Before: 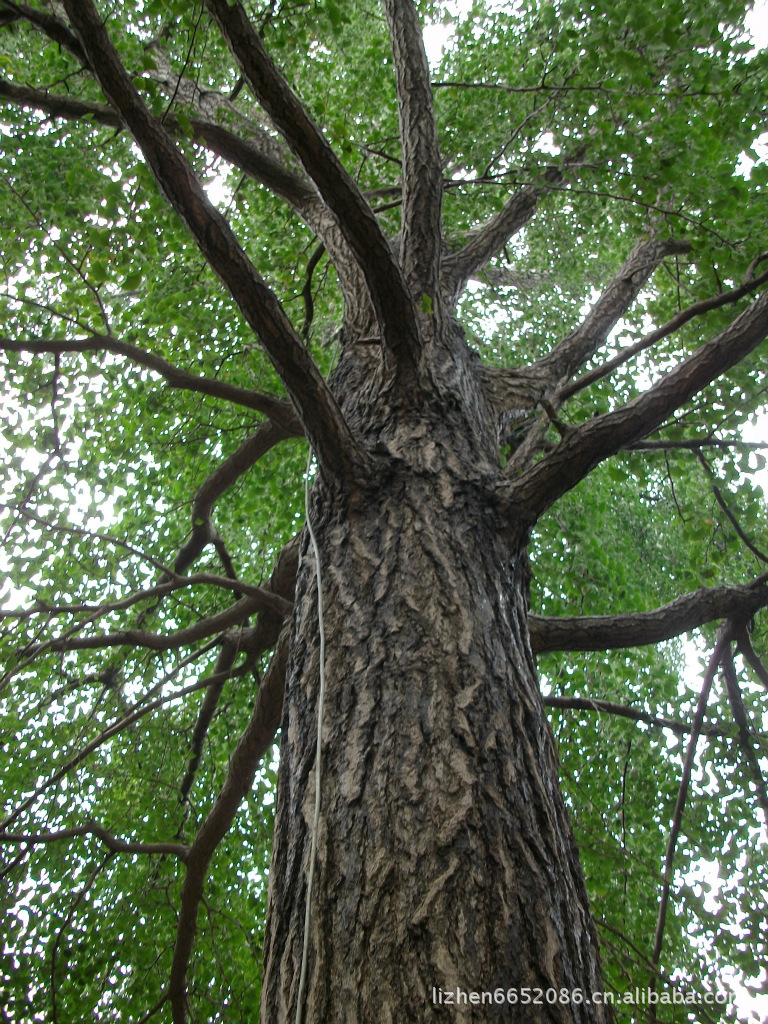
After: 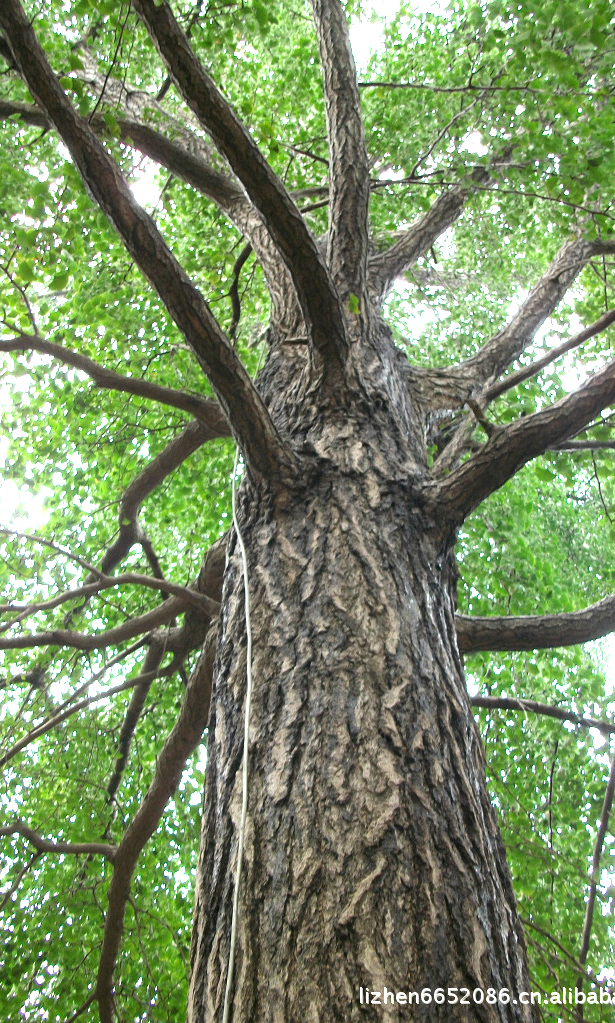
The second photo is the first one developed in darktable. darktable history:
exposure: black level correction 0, exposure 1.379 EV, compensate exposure bias true, compensate highlight preservation false
crop and rotate: left 9.597%, right 10.195%
